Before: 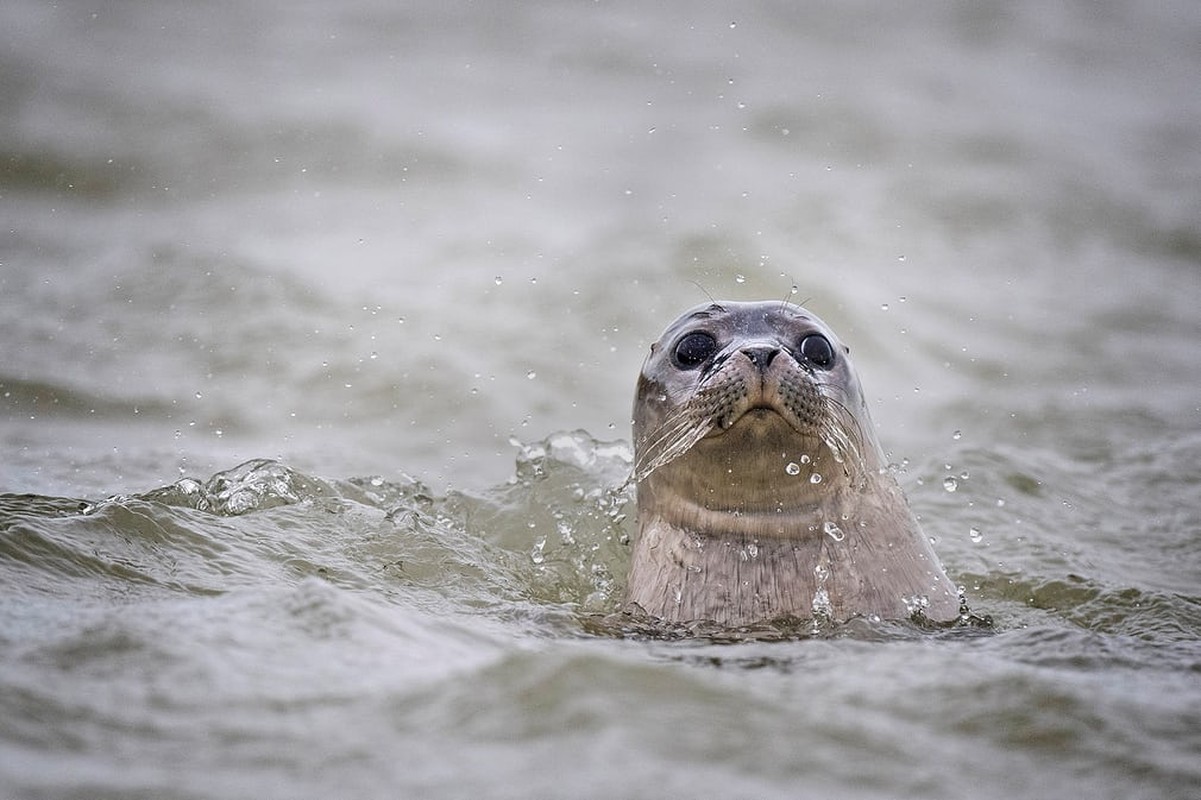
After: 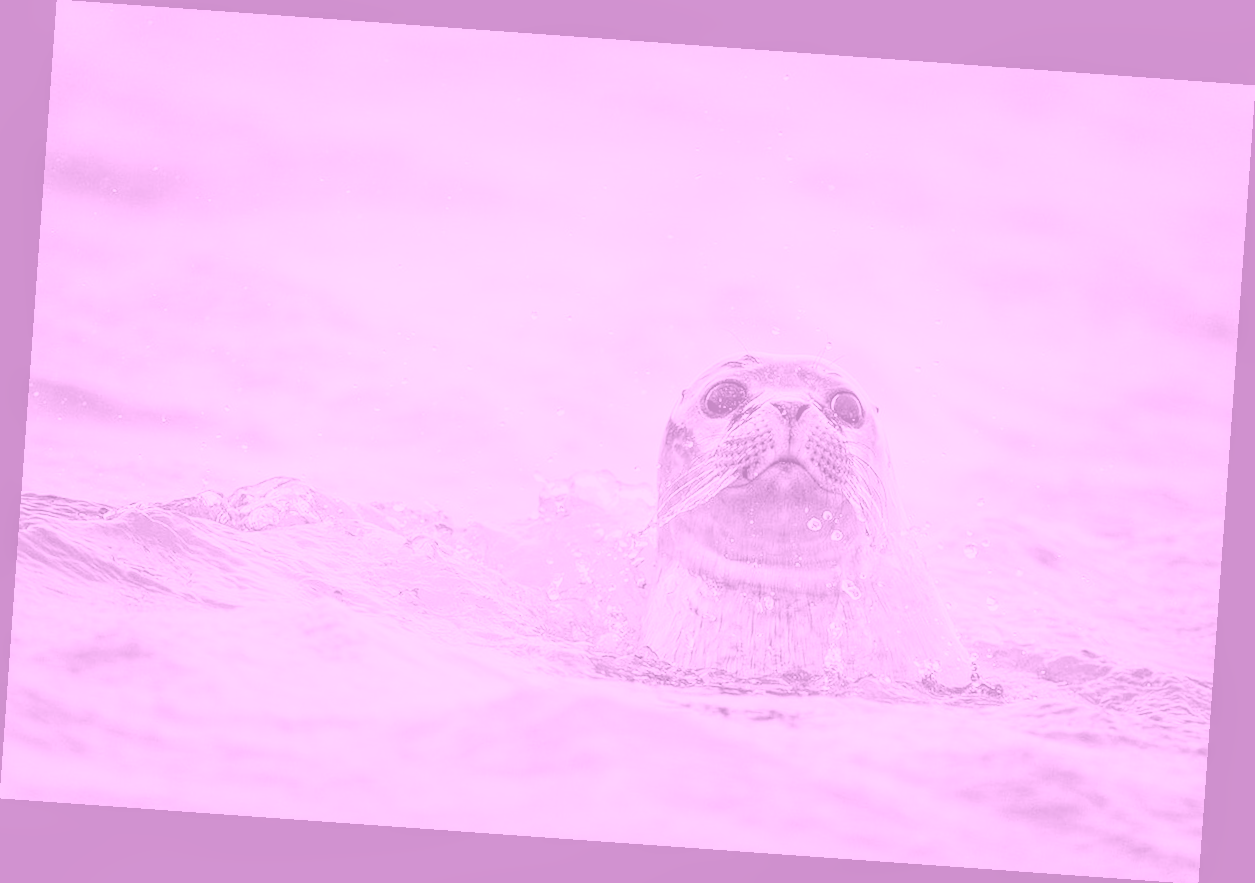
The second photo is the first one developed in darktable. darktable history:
colorize: hue 331.2°, saturation 75%, source mix 30.28%, lightness 70.52%, version 1
exposure: black level correction -0.002, exposure 0.54 EV, compensate highlight preservation false
local contrast: highlights 25%, detail 150%
filmic rgb: black relative exposure -7.15 EV, white relative exposure 5.36 EV, hardness 3.02
rotate and perspective: rotation 4.1°, automatic cropping off
